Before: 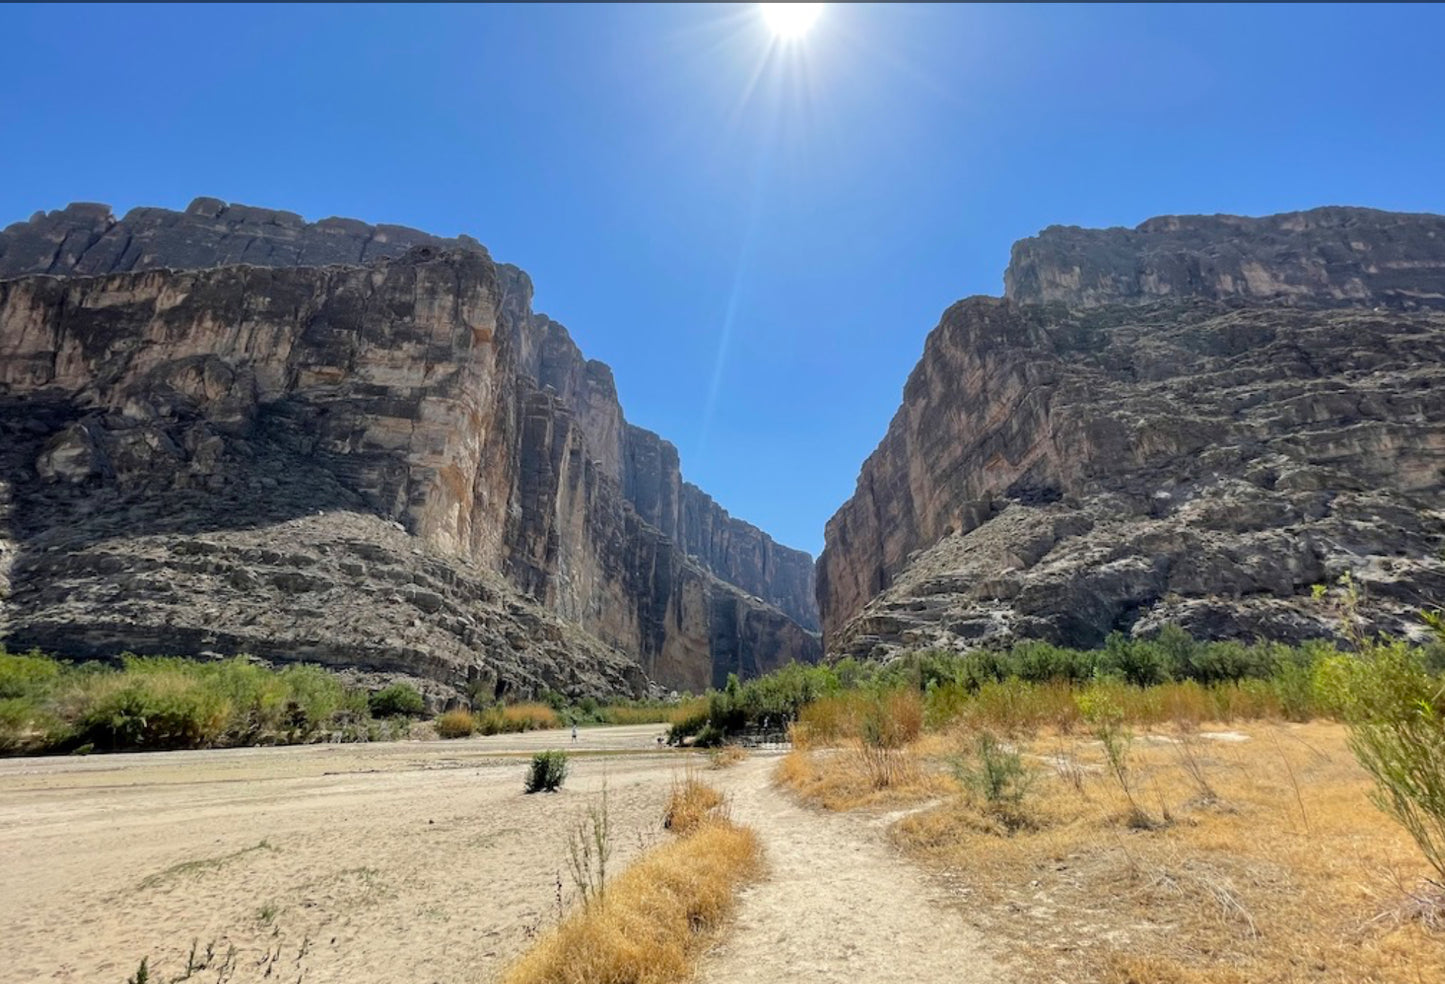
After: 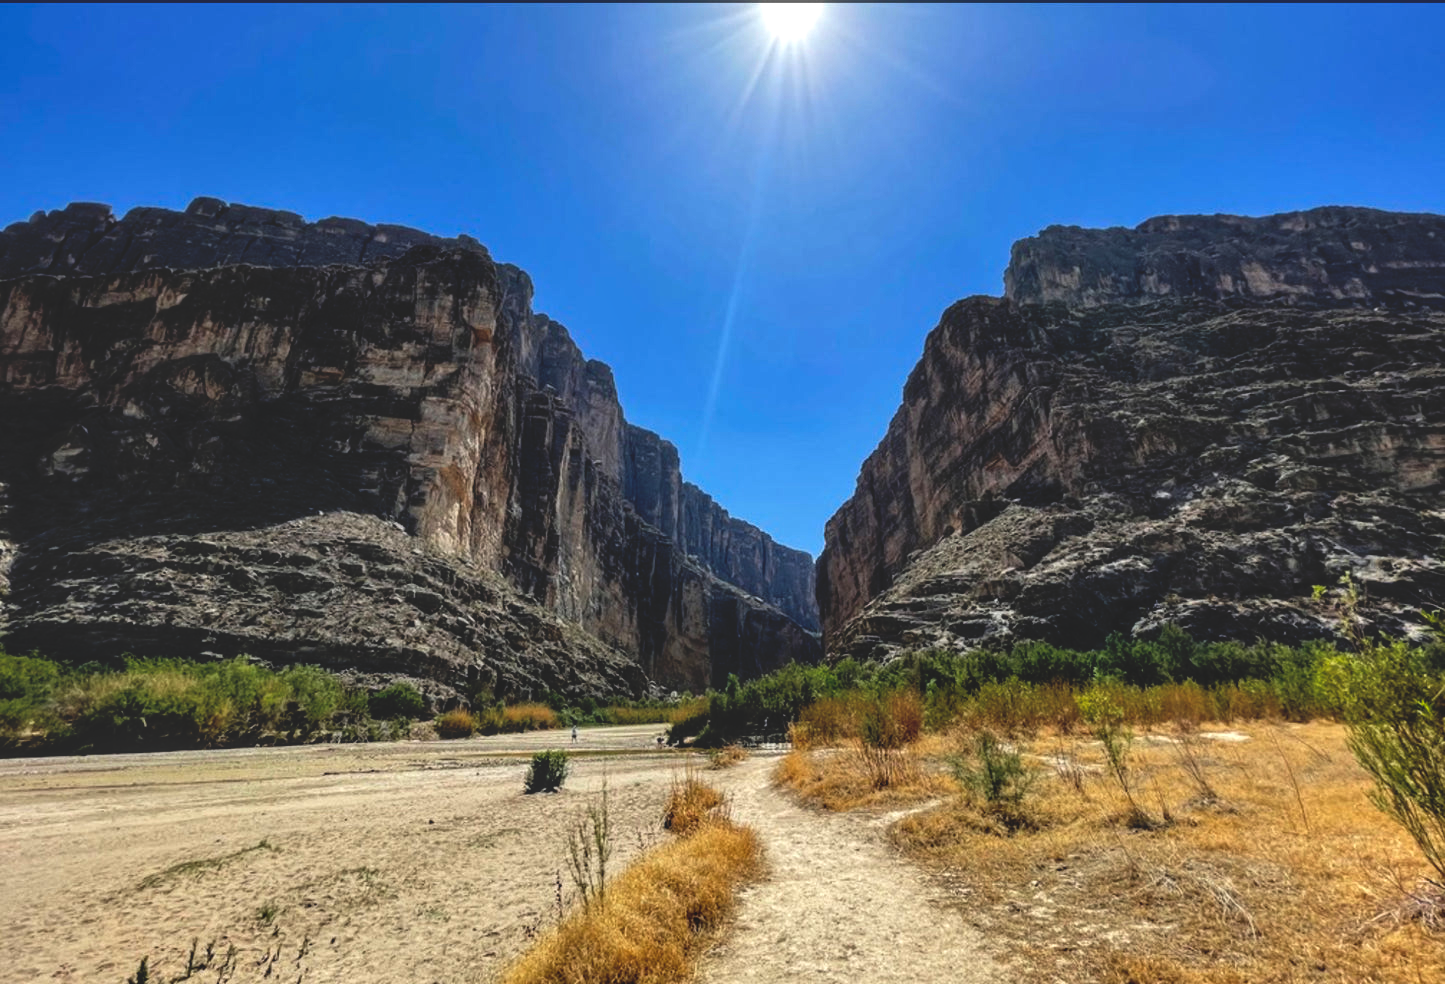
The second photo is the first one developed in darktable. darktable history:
base curve: curves: ch0 [(0, 0.02) (0.083, 0.036) (1, 1)], preserve colors none
local contrast: detail 130%
